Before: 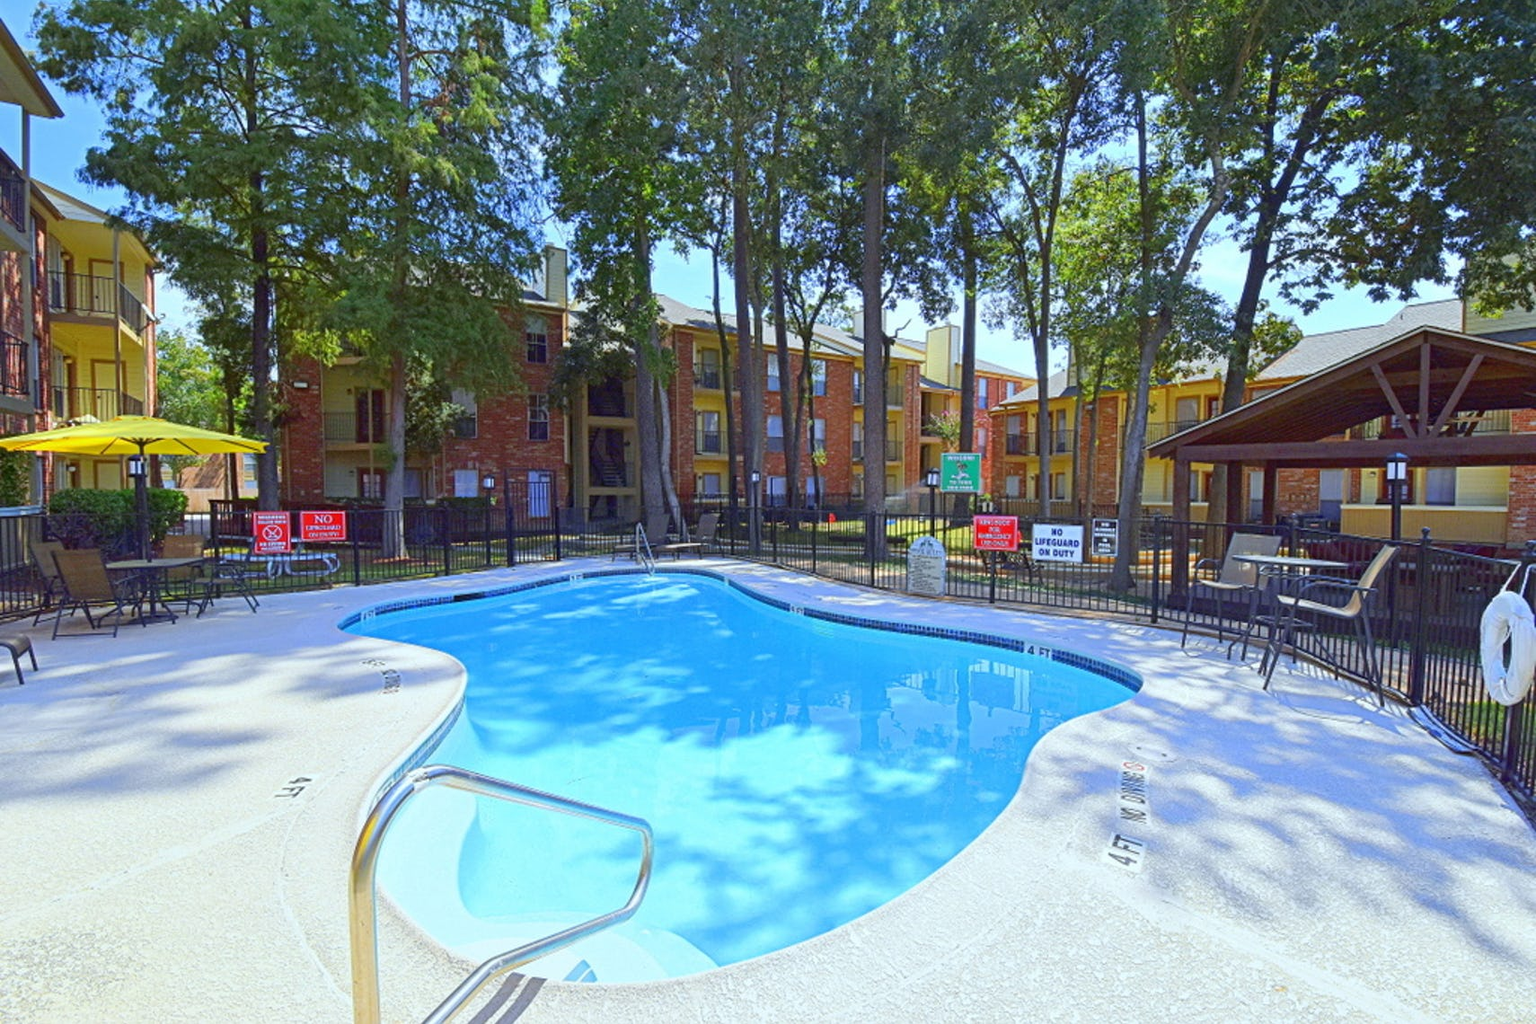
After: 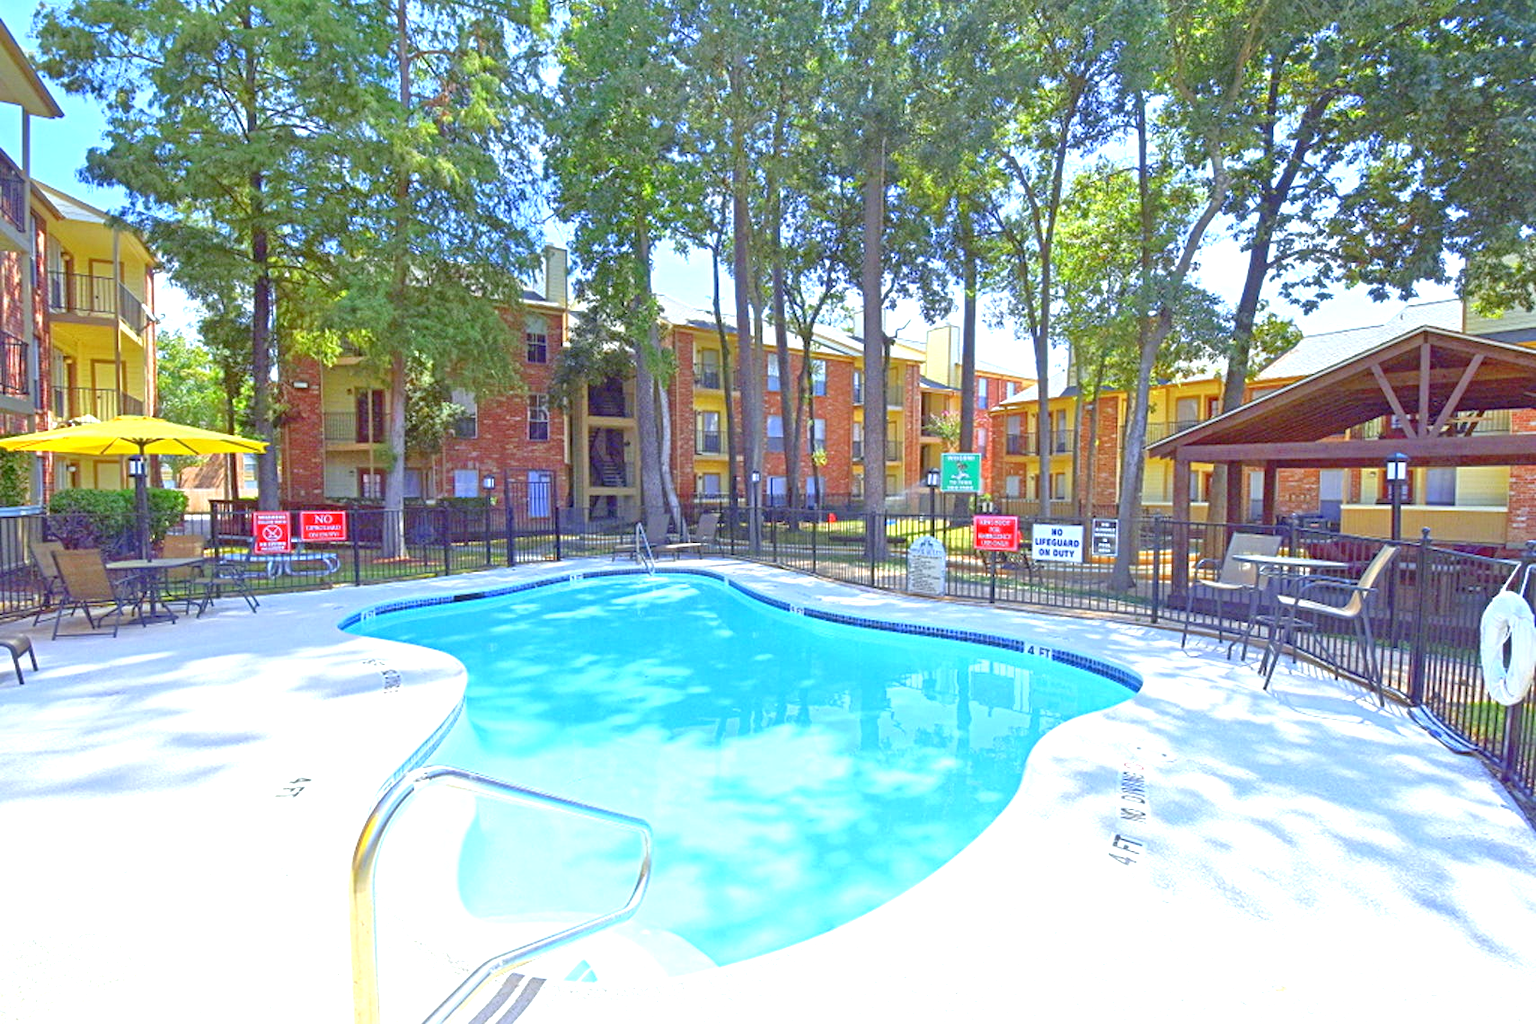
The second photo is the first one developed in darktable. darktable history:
tone equalizer: -8 EV -0.002 EV, -7 EV 0.005 EV, -6 EV -0.008 EV, -5 EV 0.007 EV, -4 EV -0.042 EV, -3 EV -0.233 EV, -2 EV -0.662 EV, -1 EV -0.983 EV, +0 EV -0.969 EV, smoothing diameter 2%, edges refinement/feathering 20, mask exposure compensation -1.57 EV, filter diffusion 5
exposure: black level correction 0.001, exposure 1.84 EV, compensate highlight preservation false
